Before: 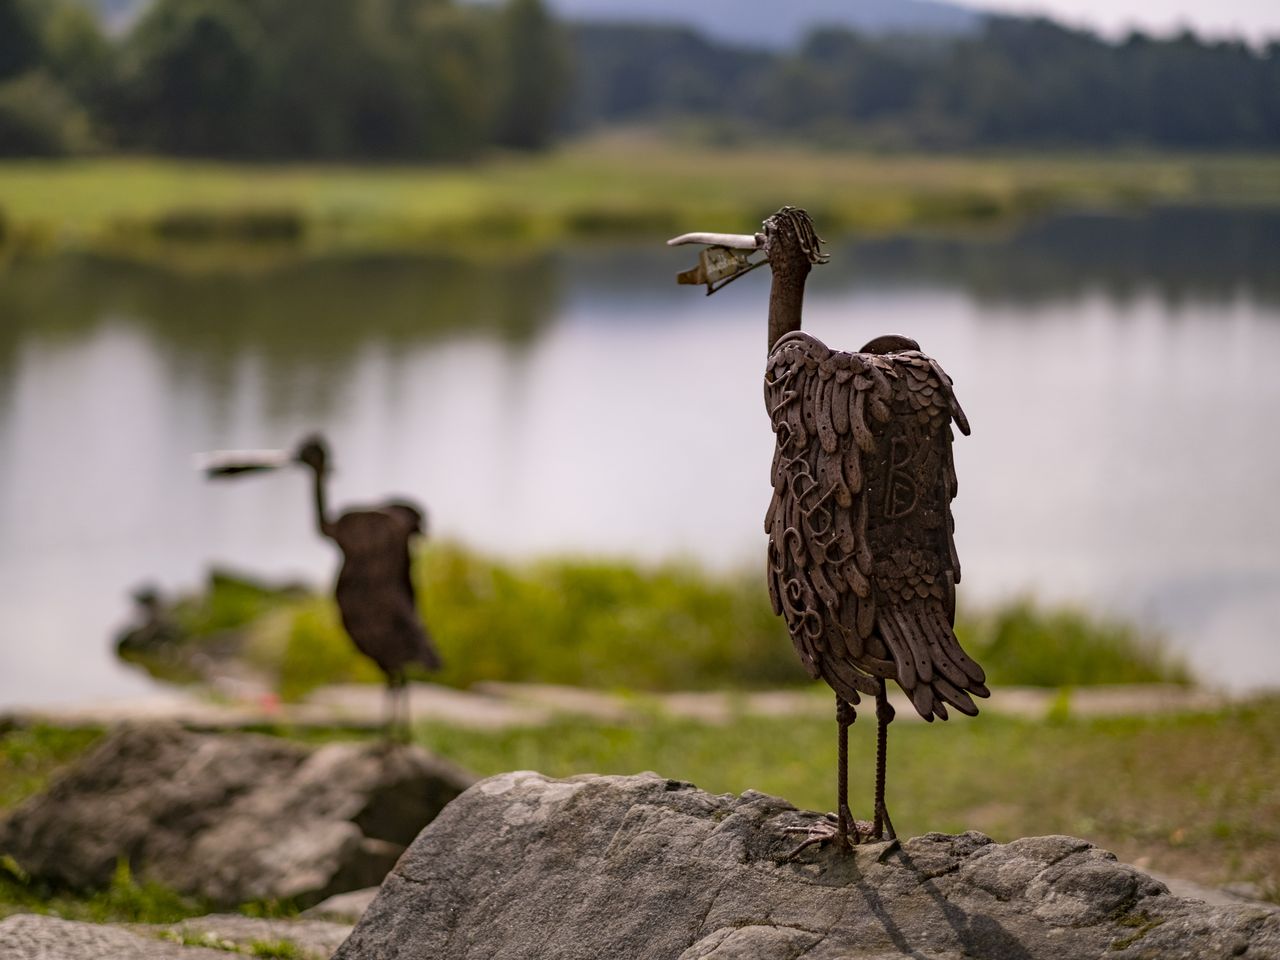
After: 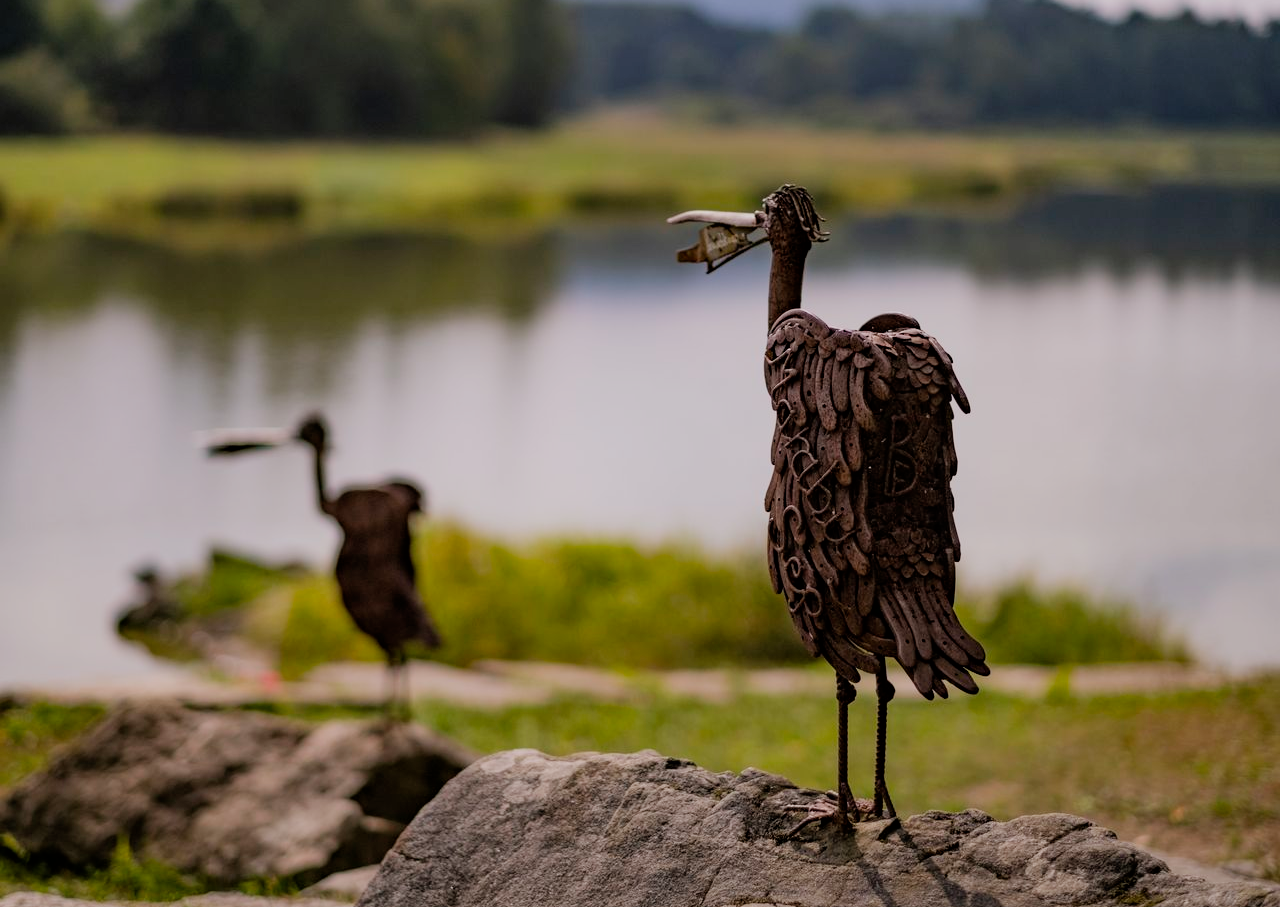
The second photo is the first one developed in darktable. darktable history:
crop and rotate: top 2.349%, bottom 3.072%
filmic rgb: black relative exposure -7.65 EV, white relative exposure 4.56 EV, hardness 3.61, iterations of high-quality reconstruction 10
